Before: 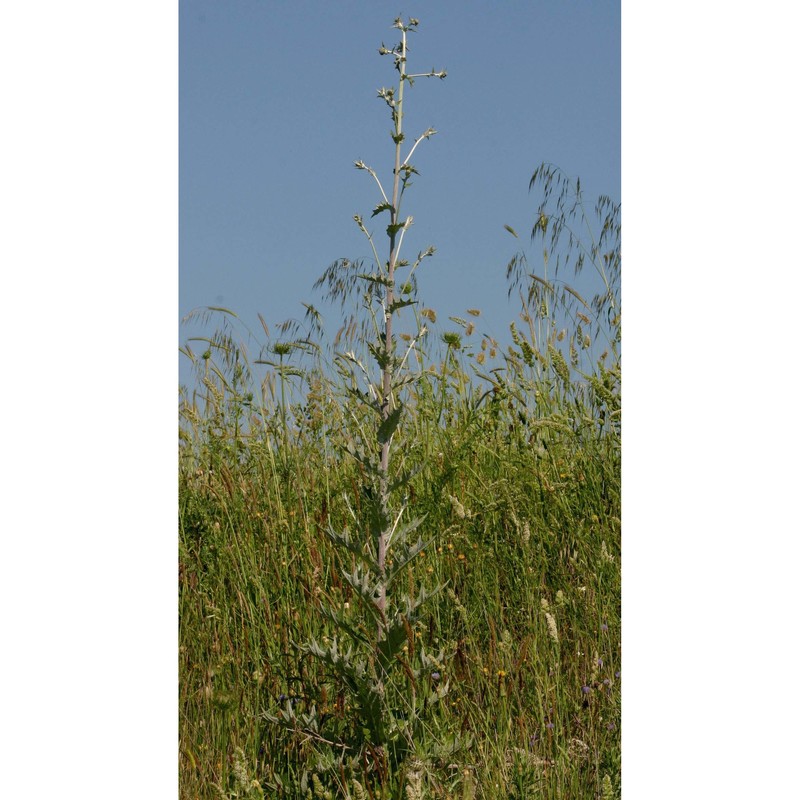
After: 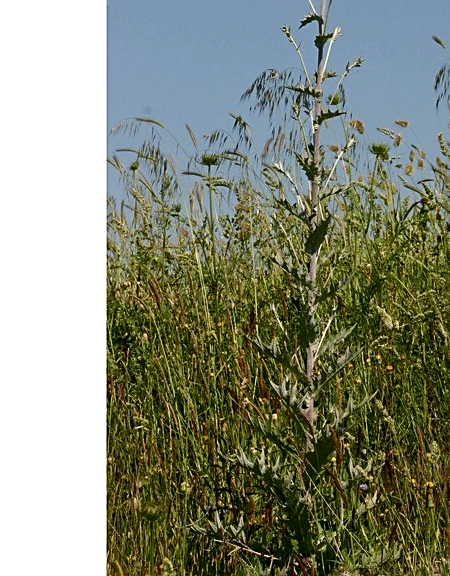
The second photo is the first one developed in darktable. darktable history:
crop: left 9.106%, top 23.677%, right 34.62%, bottom 4.198%
contrast brightness saturation: contrast 0.216
levels: mode automatic, levels [0.026, 0.507, 0.987]
sharpen: on, module defaults
